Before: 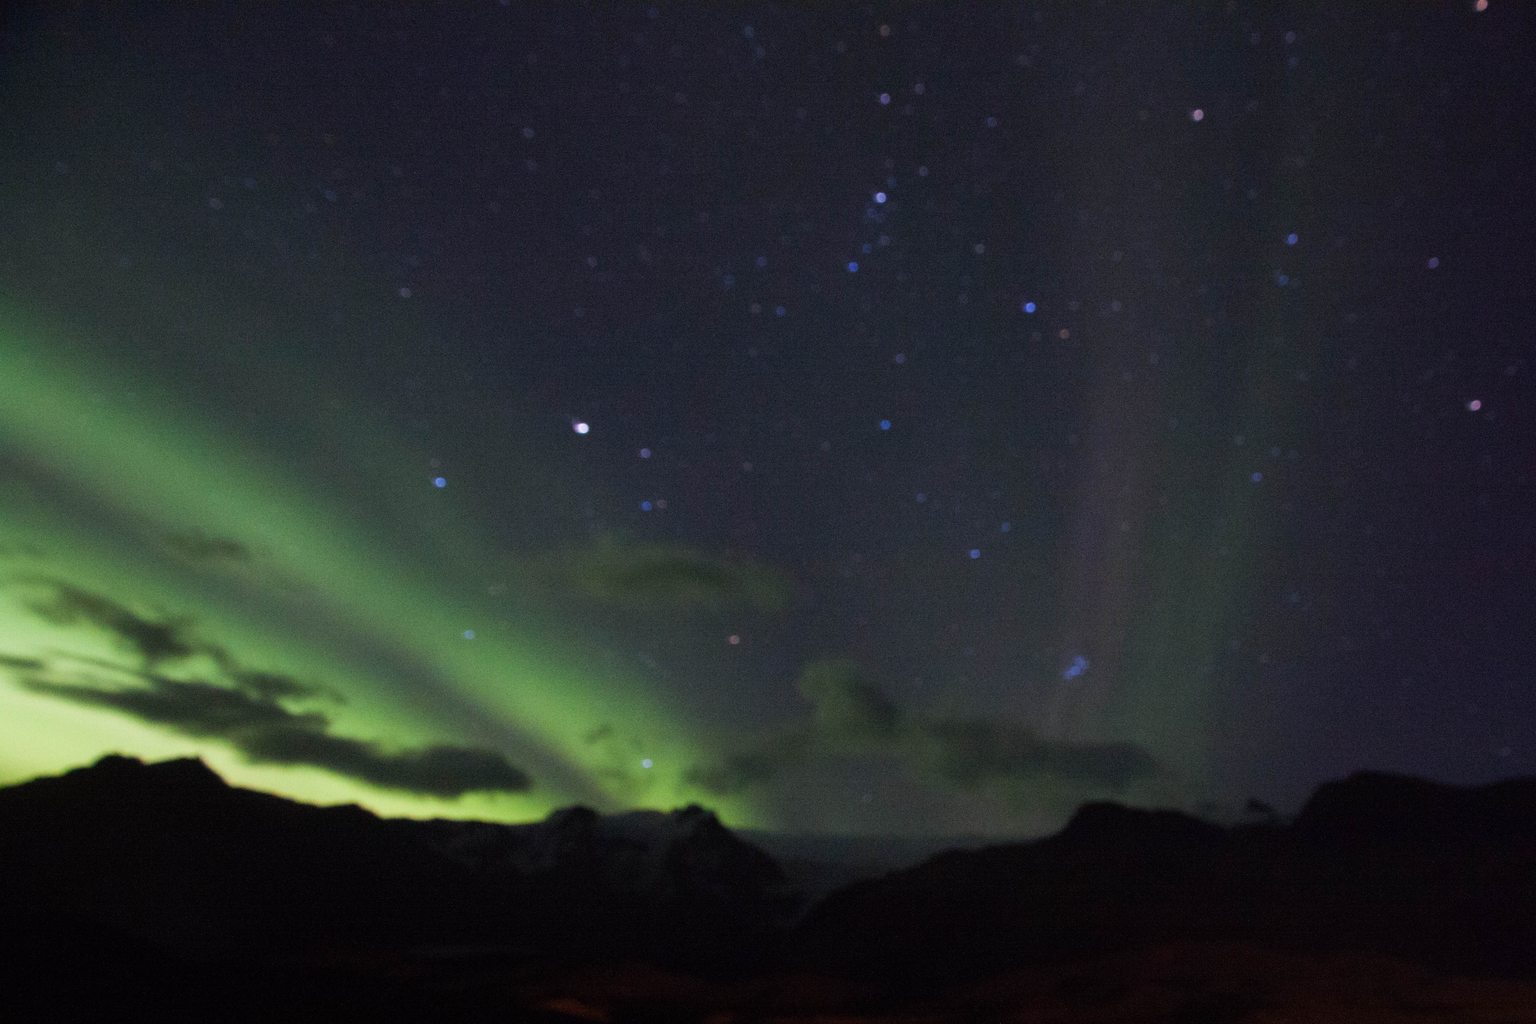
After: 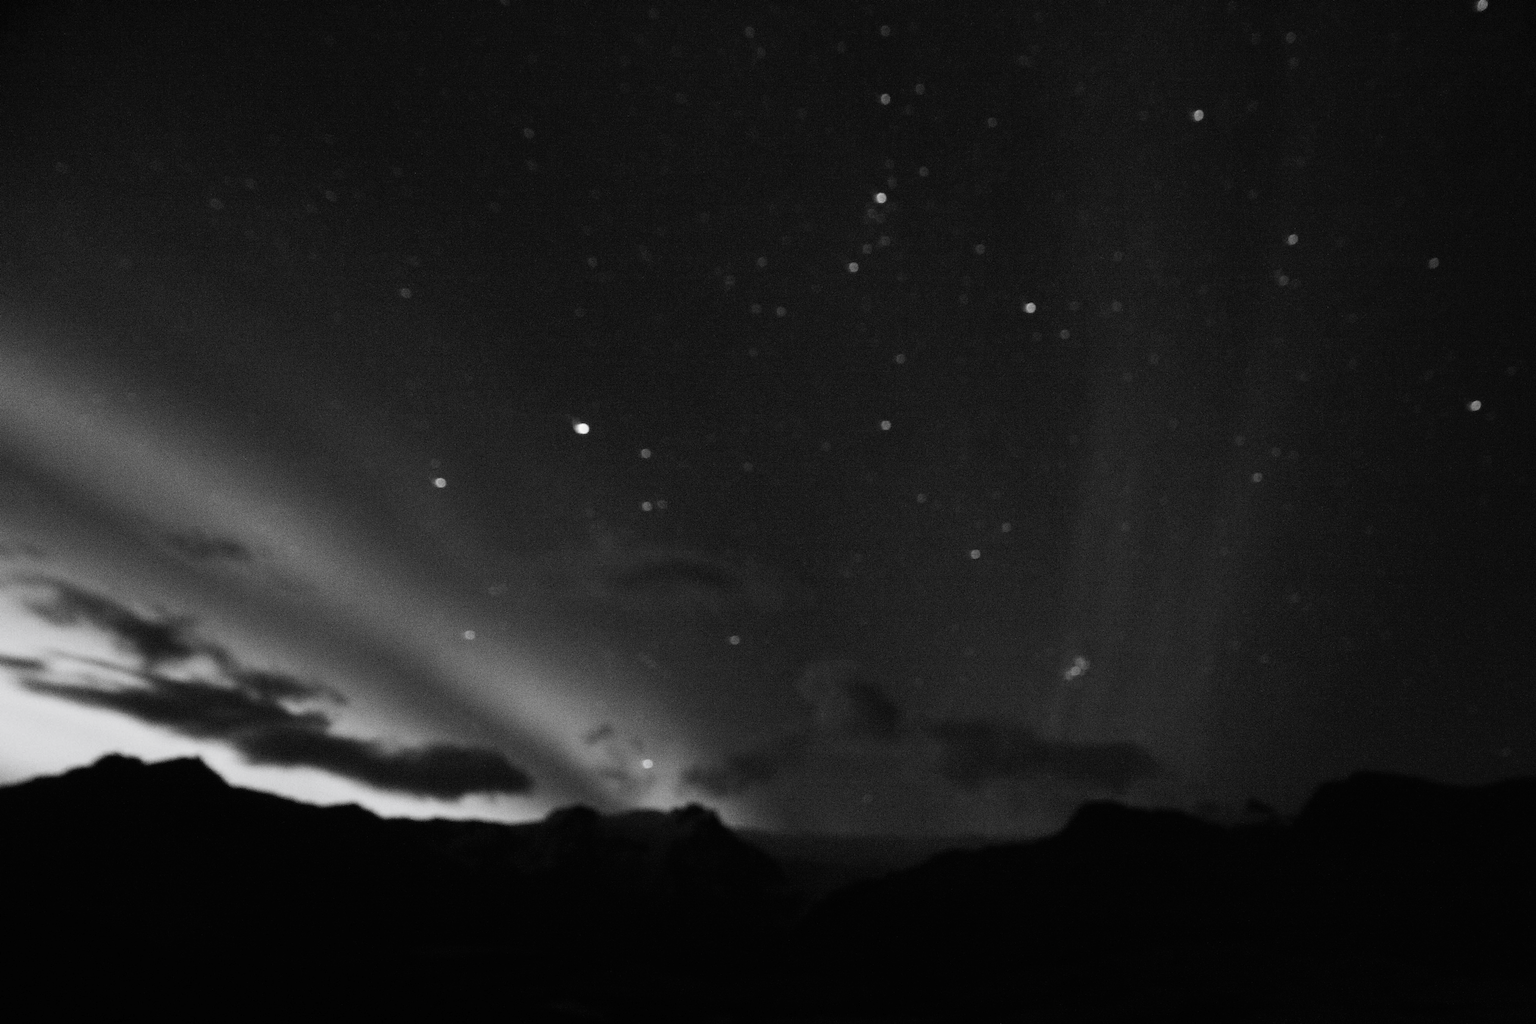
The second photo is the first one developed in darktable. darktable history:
tone curve: curves: ch0 [(0, 0) (0.003, 0.008) (0.011, 0.008) (0.025, 0.011) (0.044, 0.017) (0.069, 0.026) (0.1, 0.039) (0.136, 0.054) (0.177, 0.093) (0.224, 0.15) (0.277, 0.21) (0.335, 0.285) (0.399, 0.366) (0.468, 0.462) (0.543, 0.564) (0.623, 0.679) (0.709, 0.79) (0.801, 0.883) (0.898, 0.95) (1, 1)], preserve colors none
color look up table: target L [89.88, 87.41, 84.2, 68.49, 78.07, 62.97, 62.72, 63.22, 58.38, 44.41, 21.25, 200.82, 80.97, 73.19, 61.19, 53.39, 53.98, 55.54, 53.39, 50.17, 44.82, 32.75, 35.44, 16.59, 20.33, 100, 87.41, 83.12, 82.41, 78.43, 72.58, 63.98, 61.45, 59.41, 66.24, 54.24, 59.02, 48.31, 8.248, 15.63, 15.63, 101.64, 101.31, 87.41, 76.37, 62.21, 37.41, 30.88, 4.324], target a [0, -0.001, 0, 0, -0.002, 0.001 ×4, 0, 0, 0, -0.002, 0.001 ×8, 0, 0.001, 0, 0, -0.653, -0.001, -0.001, -0.002, 0, 0, 0, 0.001, 0, 0.001, 0.001, 0, 0.001, 0, 0, 0, 0.001, 0.001, -0.001, 0.001 ×4, 0], target b [0.001, 0.002, 0.002, 0.001, 0.023, -0.005 ×4, -0.001, -0.002, -0.001, 0.024, -0.005, -0.005, -0.004, -0.004, -0.005, -0.004, -0.005, -0.001, -0.002, -0.005, -0.002, -0.002, 8.393, 0.002, 0.002, 0.024, 0.002, 0.002, 0.001, -0.005, 0.001, -0.005, -0.005, 0.001, -0.005, -0.002 ×5, 0.002, -0.005, -0.005, -0.004, -0.005, -0.001], num patches 49
